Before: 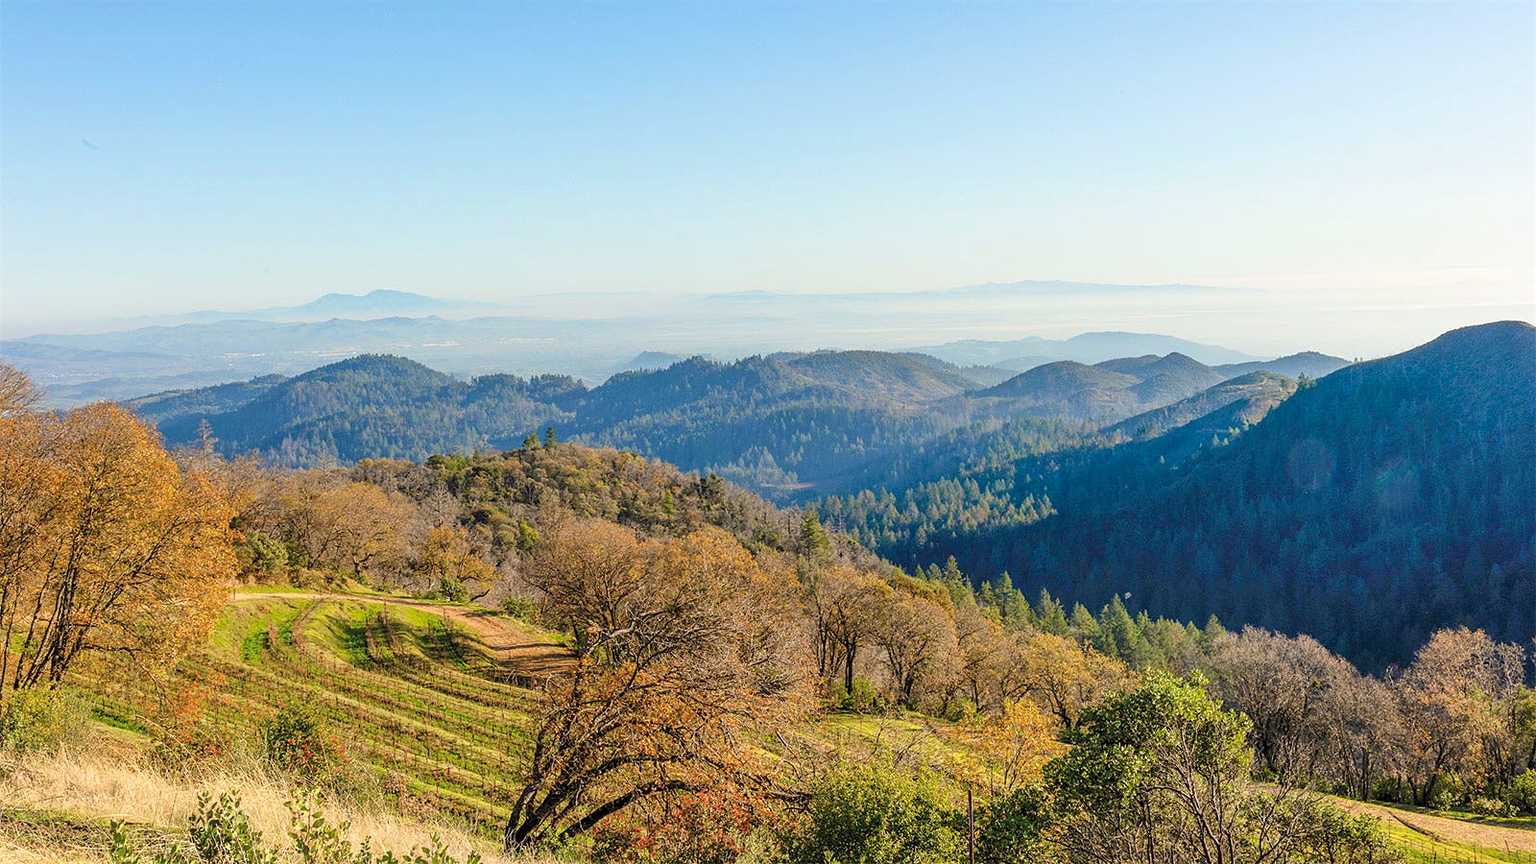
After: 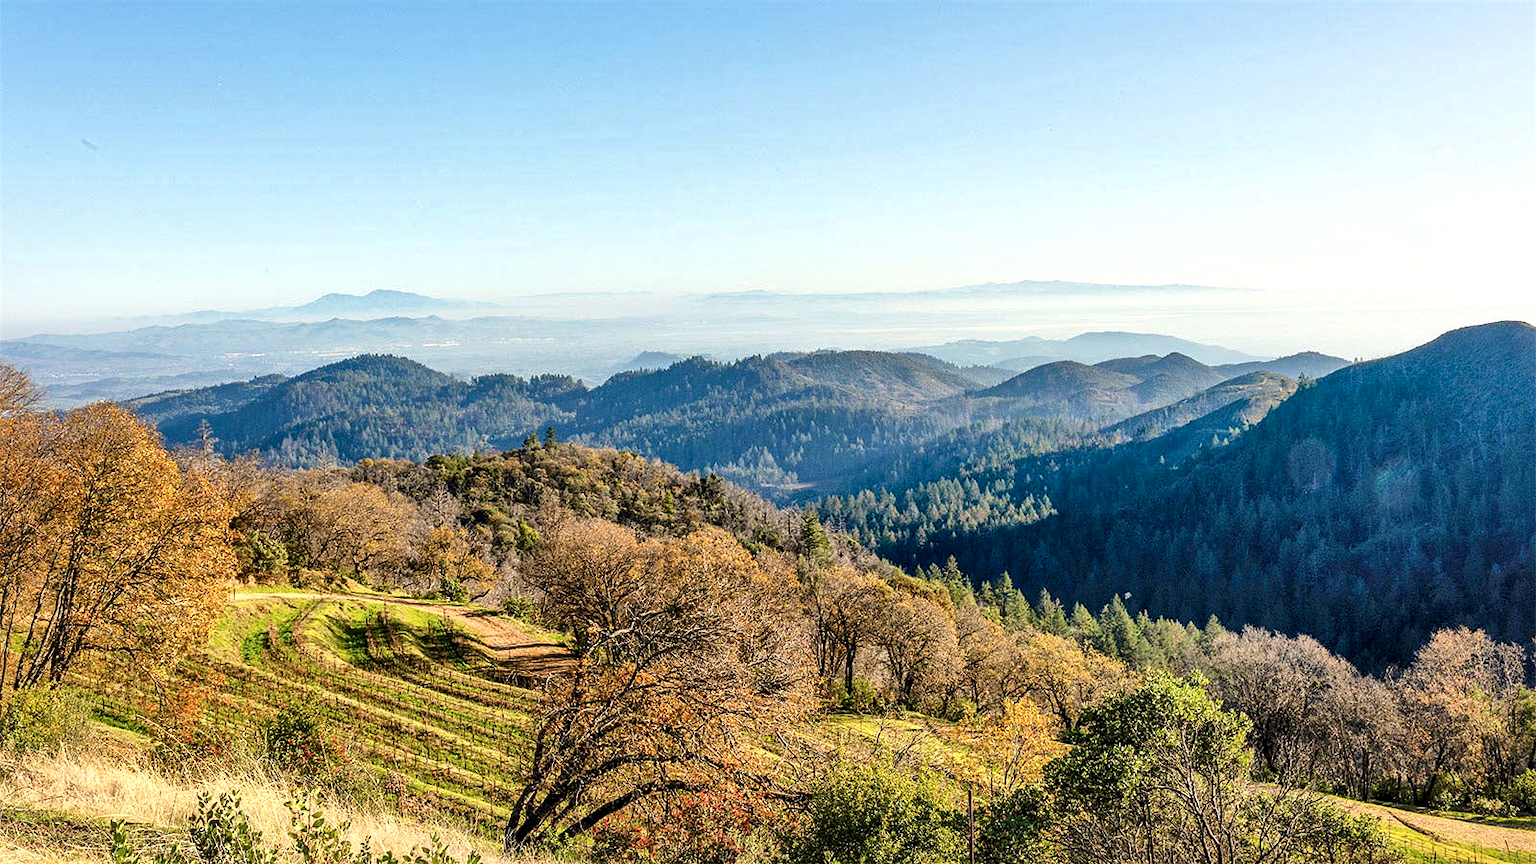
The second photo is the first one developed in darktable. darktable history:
local contrast: mode bilateral grid, contrast 70, coarseness 75, detail 180%, midtone range 0.2
levels: levels [0.031, 0.5, 0.969]
